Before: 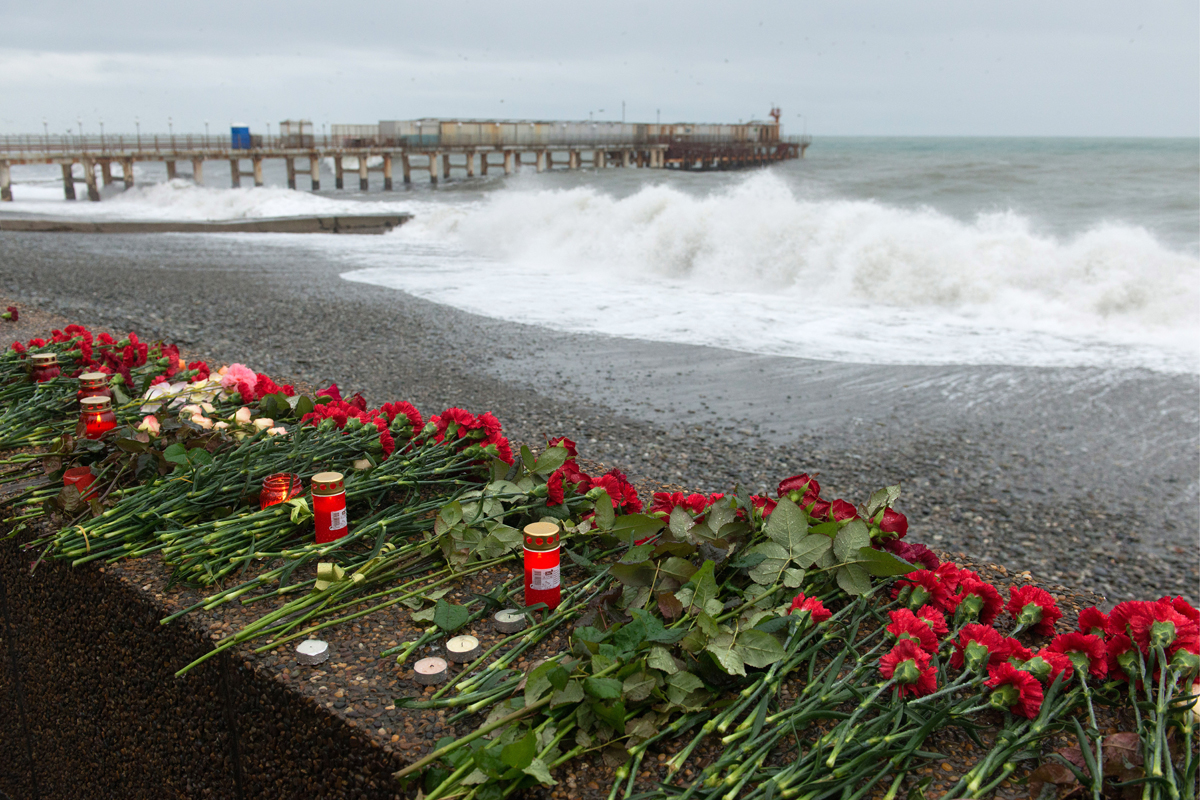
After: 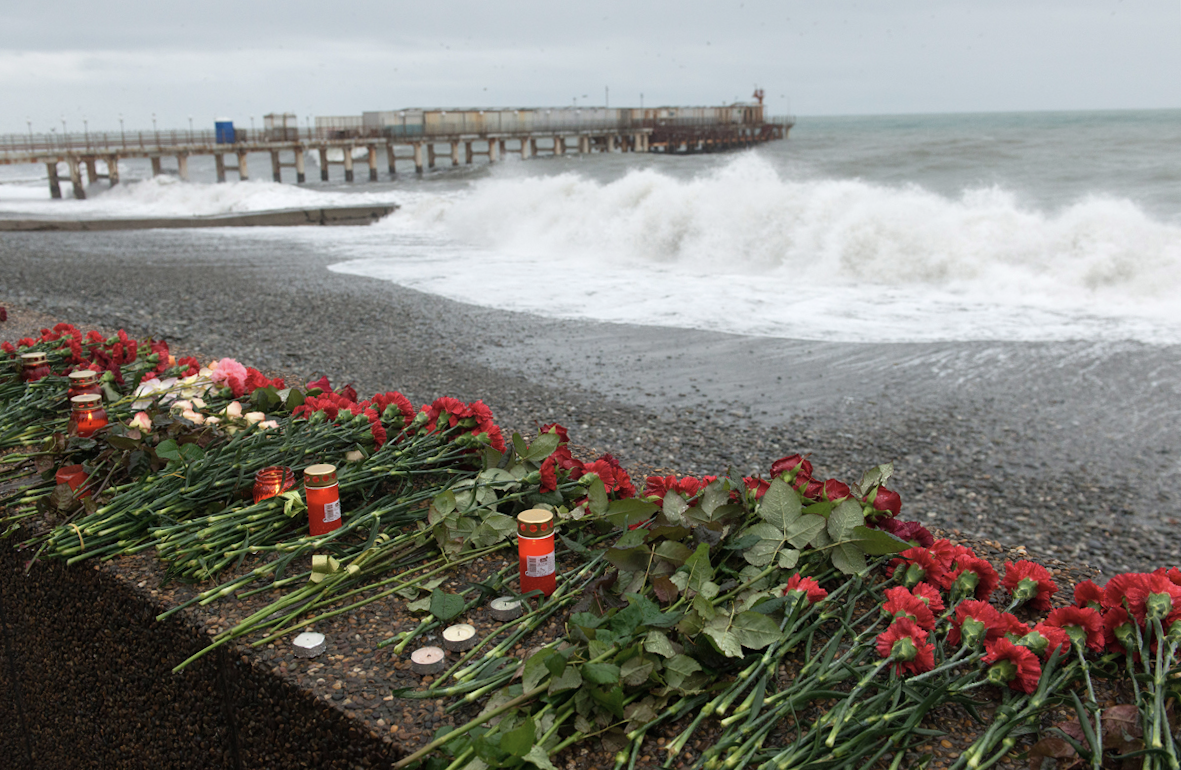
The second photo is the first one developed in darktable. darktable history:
rotate and perspective: rotation -1.42°, crop left 0.016, crop right 0.984, crop top 0.035, crop bottom 0.965
color correction: saturation 0.8
